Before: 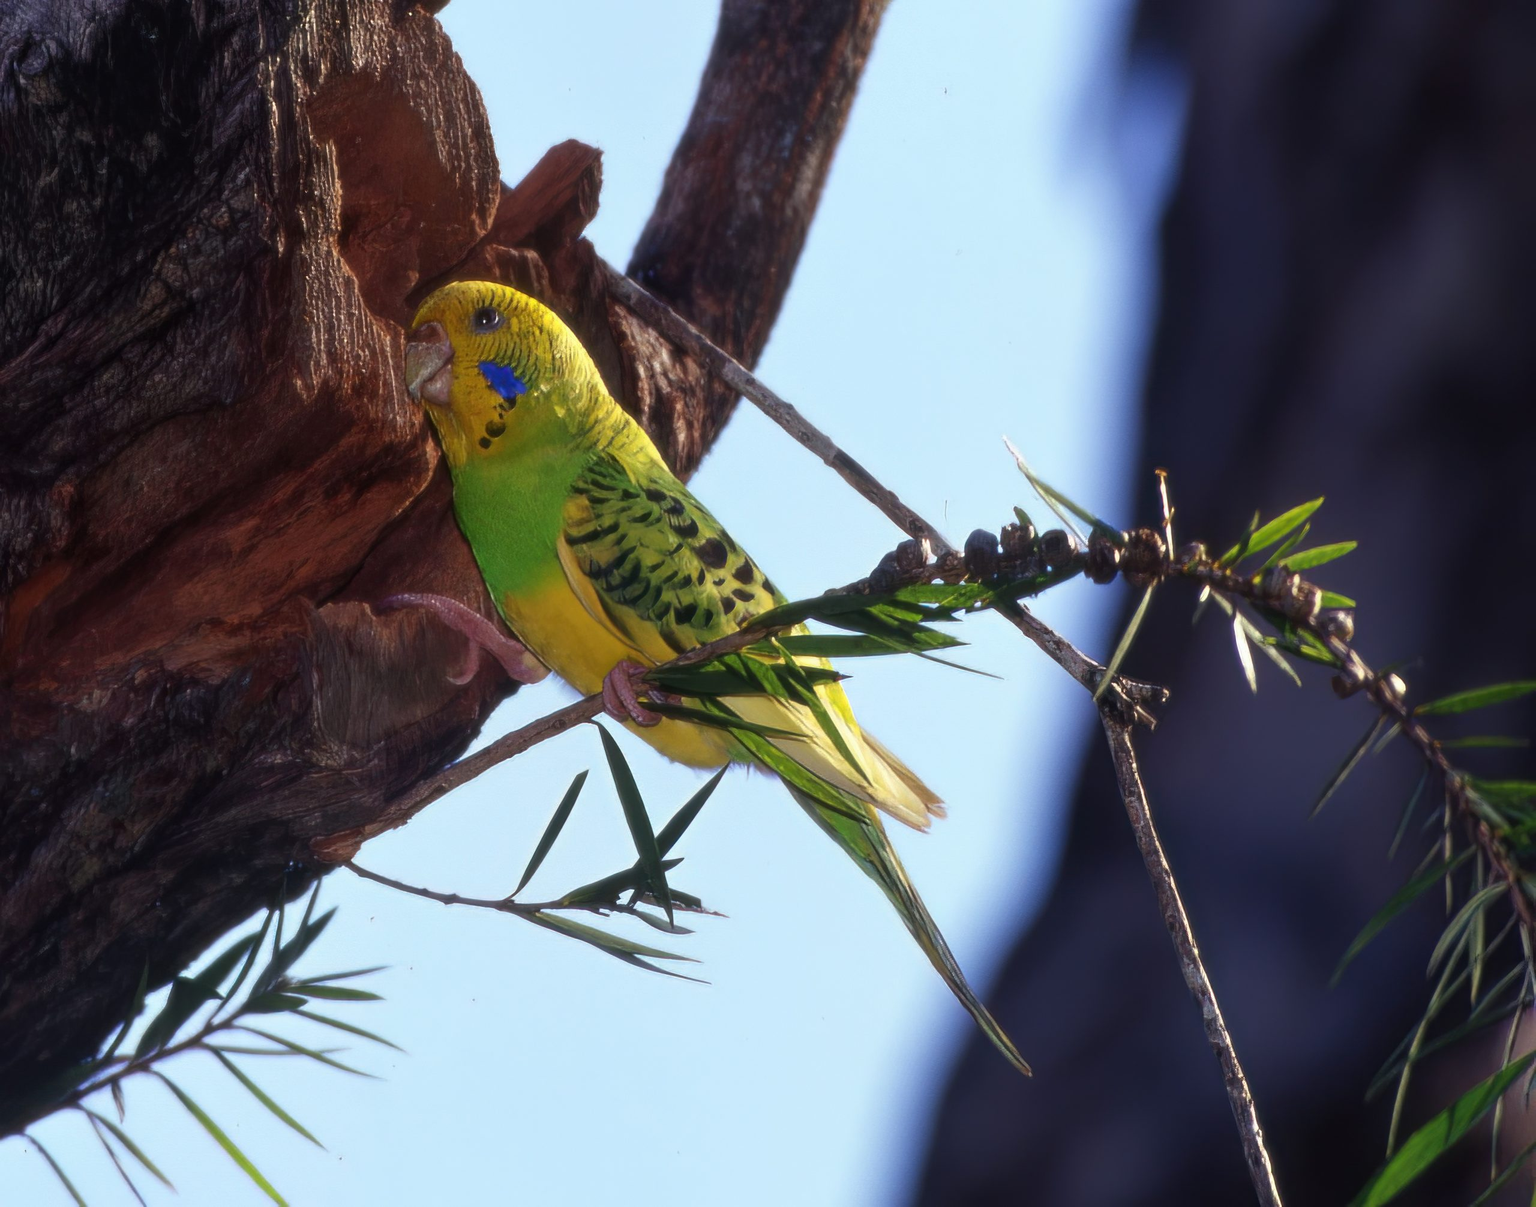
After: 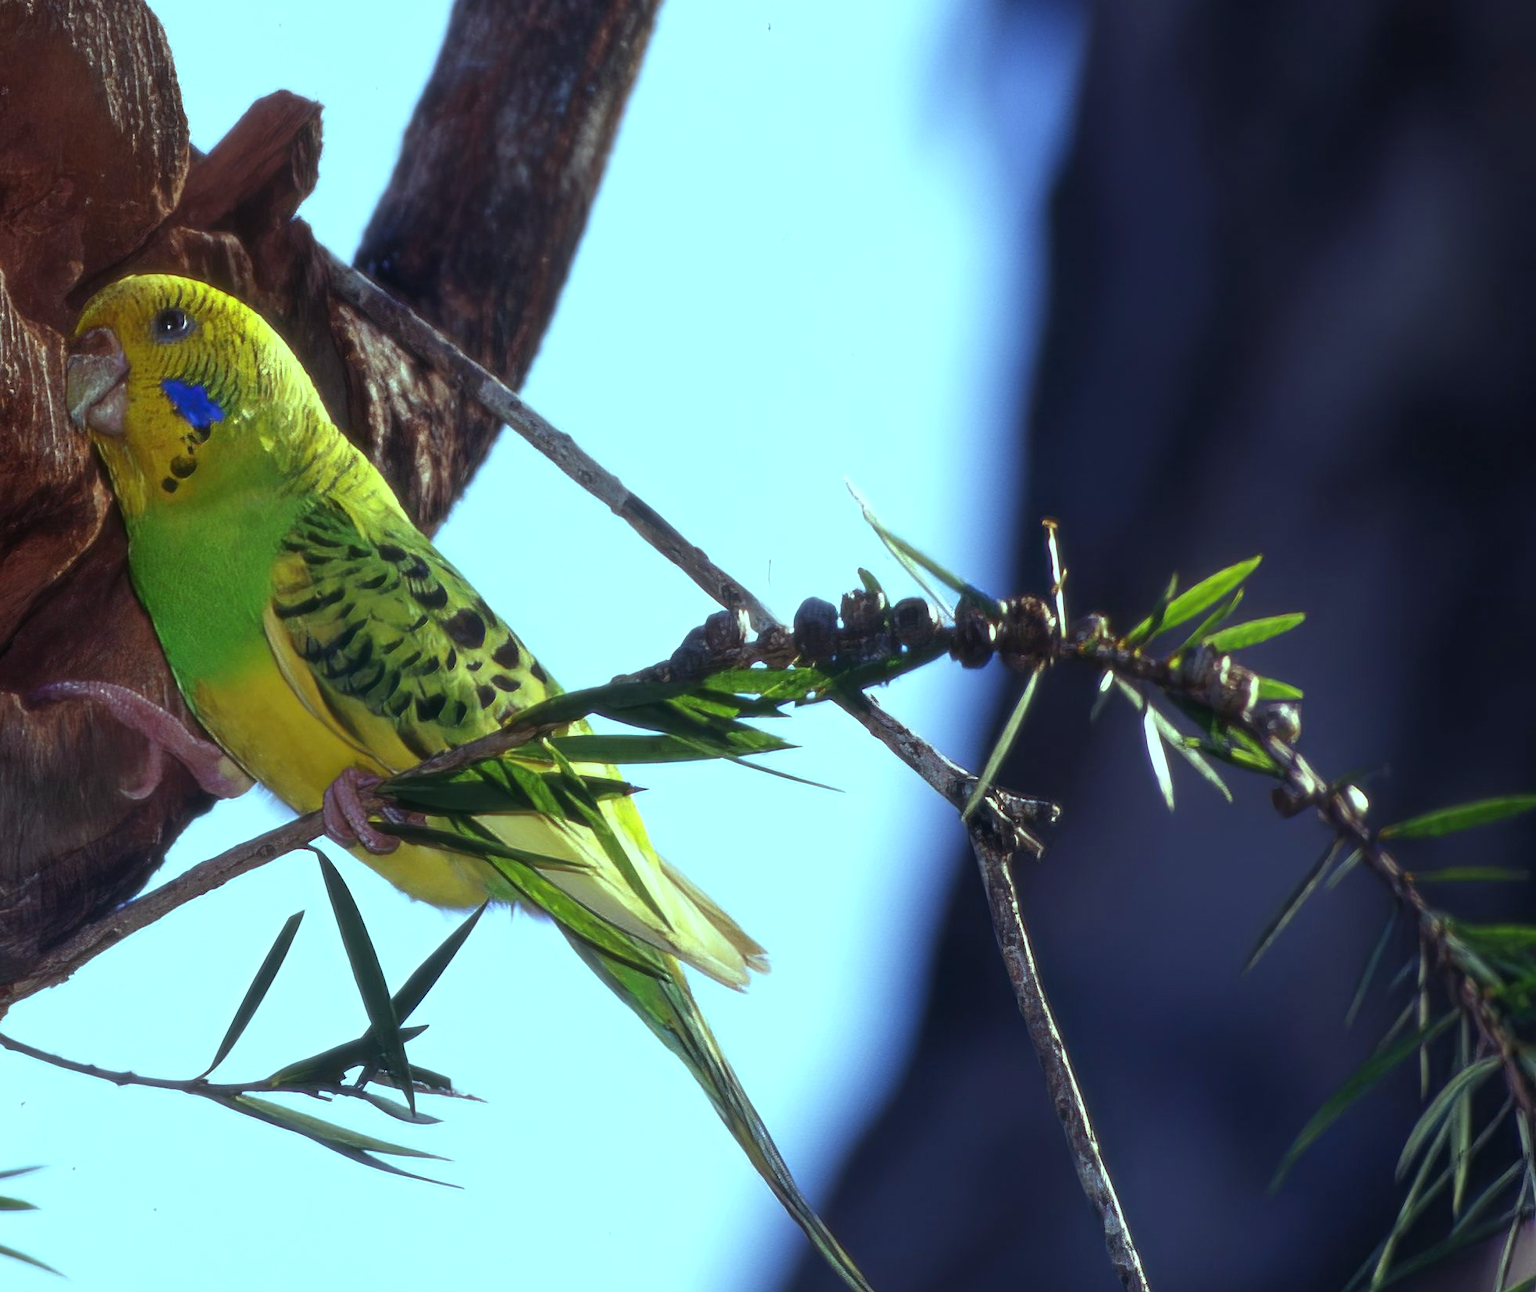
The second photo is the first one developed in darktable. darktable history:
crop: left 23.095%, top 5.827%, bottom 11.854%
color balance: mode lift, gamma, gain (sRGB), lift [0.997, 0.979, 1.021, 1.011], gamma [1, 1.084, 0.916, 0.998], gain [1, 0.87, 1.13, 1.101], contrast 4.55%, contrast fulcrum 38.24%, output saturation 104.09%
